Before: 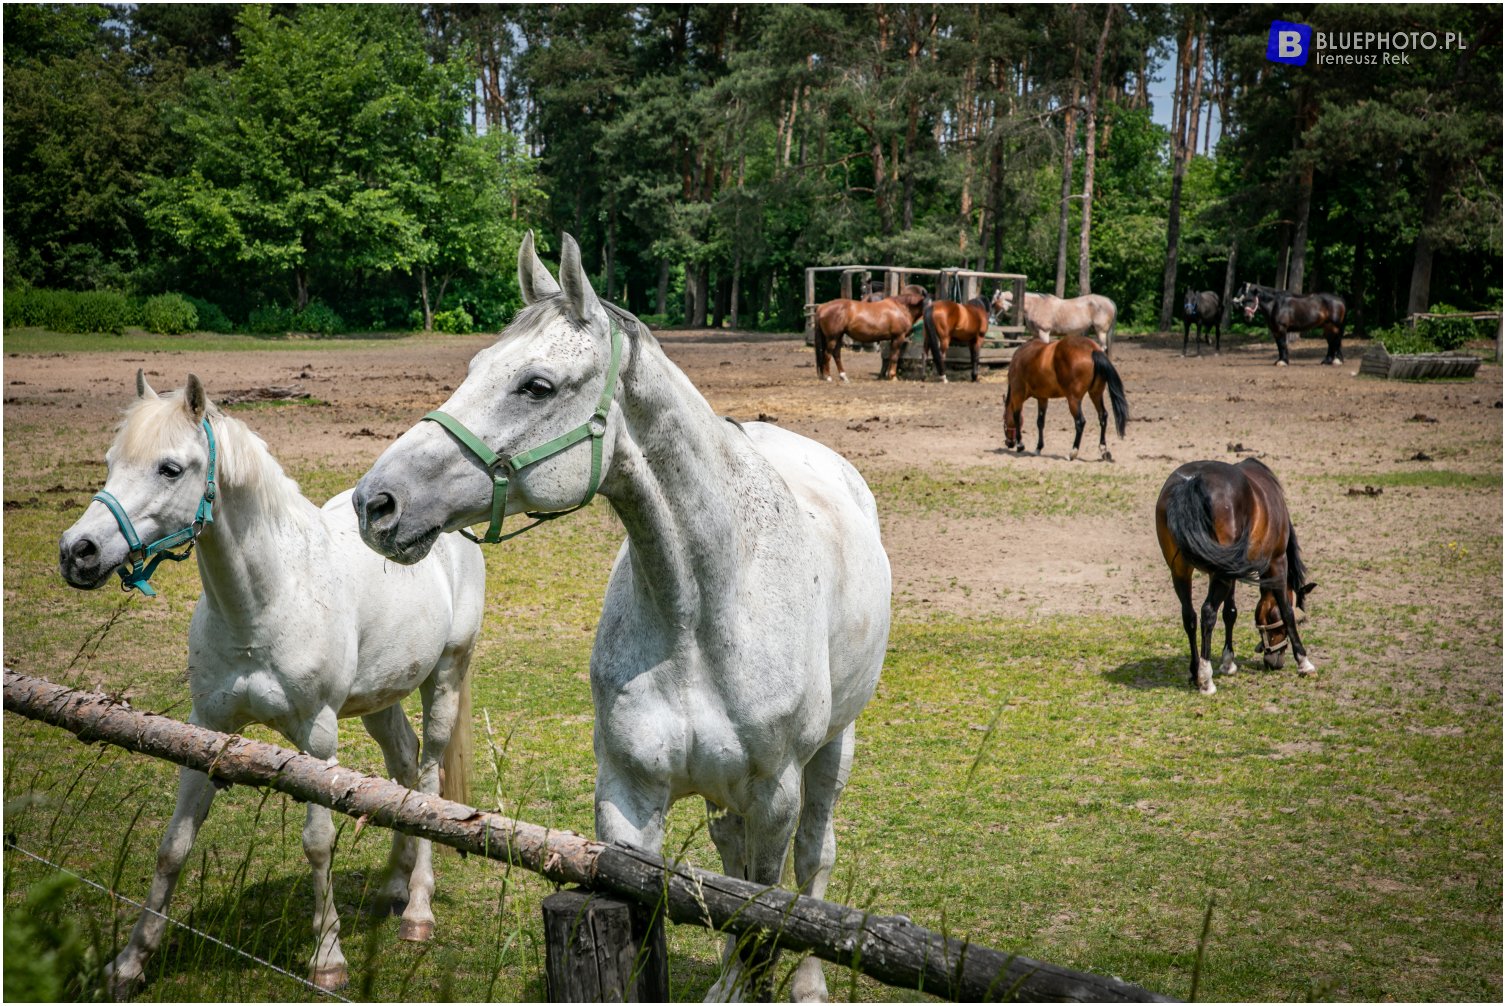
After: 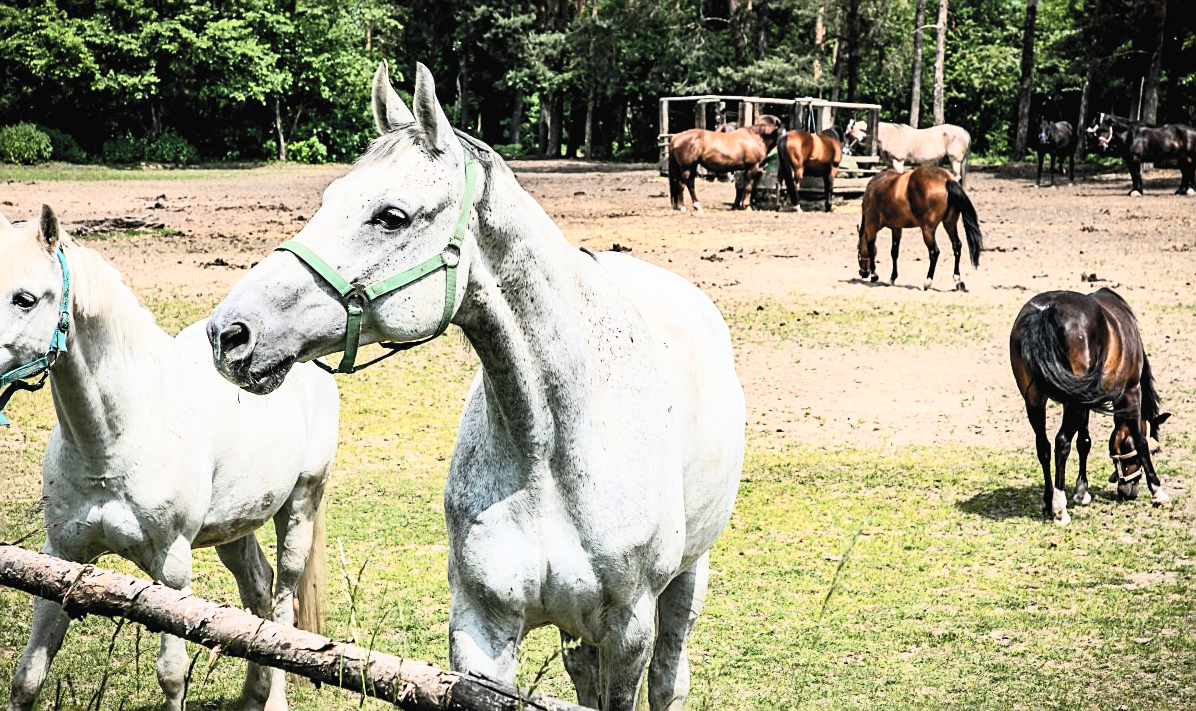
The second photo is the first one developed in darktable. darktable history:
sharpen: on, module defaults
crop: left 9.712%, top 16.928%, right 10.845%, bottom 12.332%
filmic rgb: black relative exposure -16 EV, white relative exposure 6.29 EV, hardness 5.1, contrast 1.35
contrast brightness saturation: contrast 0.39, brightness 0.53
